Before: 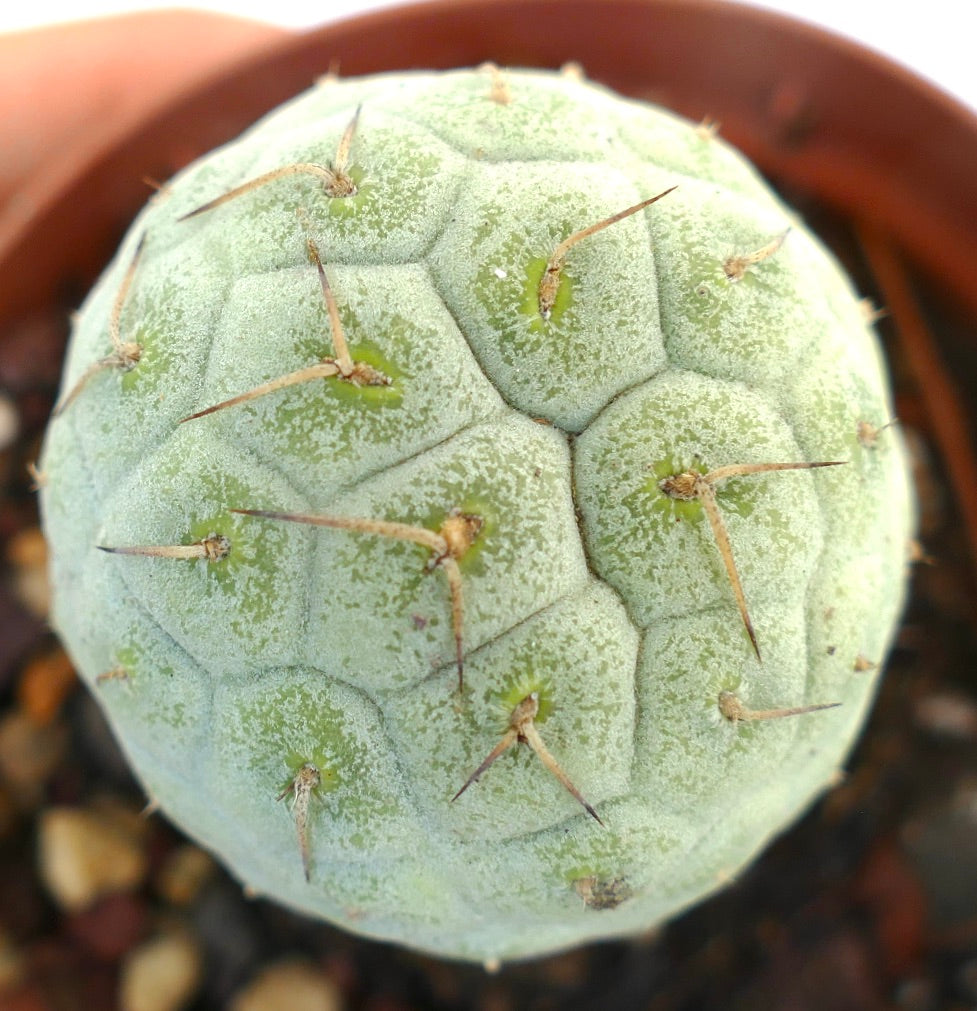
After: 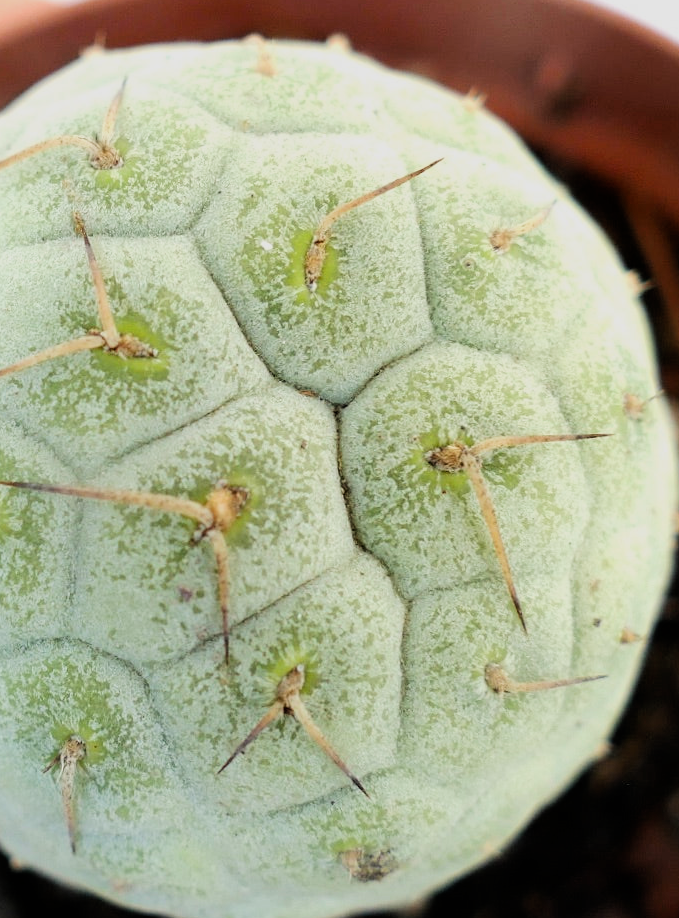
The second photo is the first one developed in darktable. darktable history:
crop and rotate: left 24.034%, top 2.838%, right 6.406%, bottom 6.299%
filmic rgb: black relative exposure -5 EV, hardness 2.88, contrast 1.3
